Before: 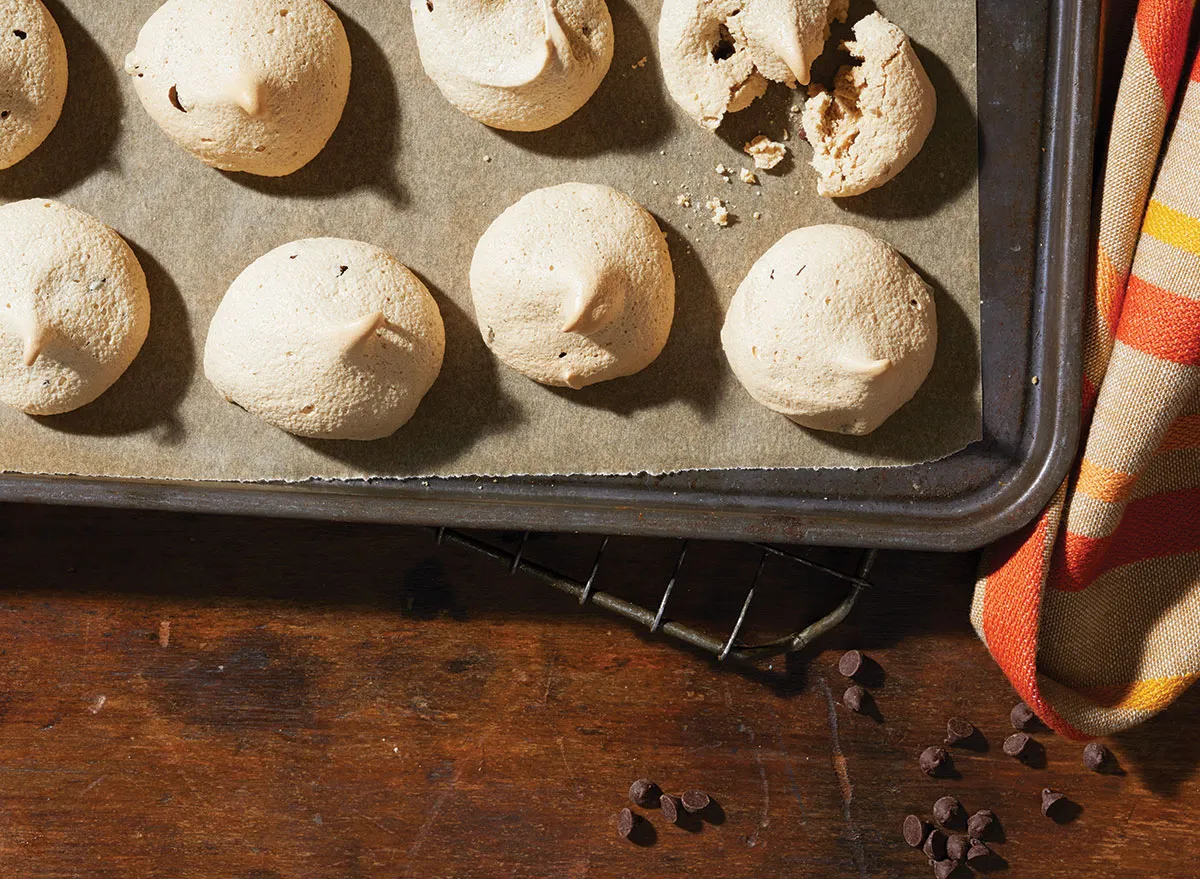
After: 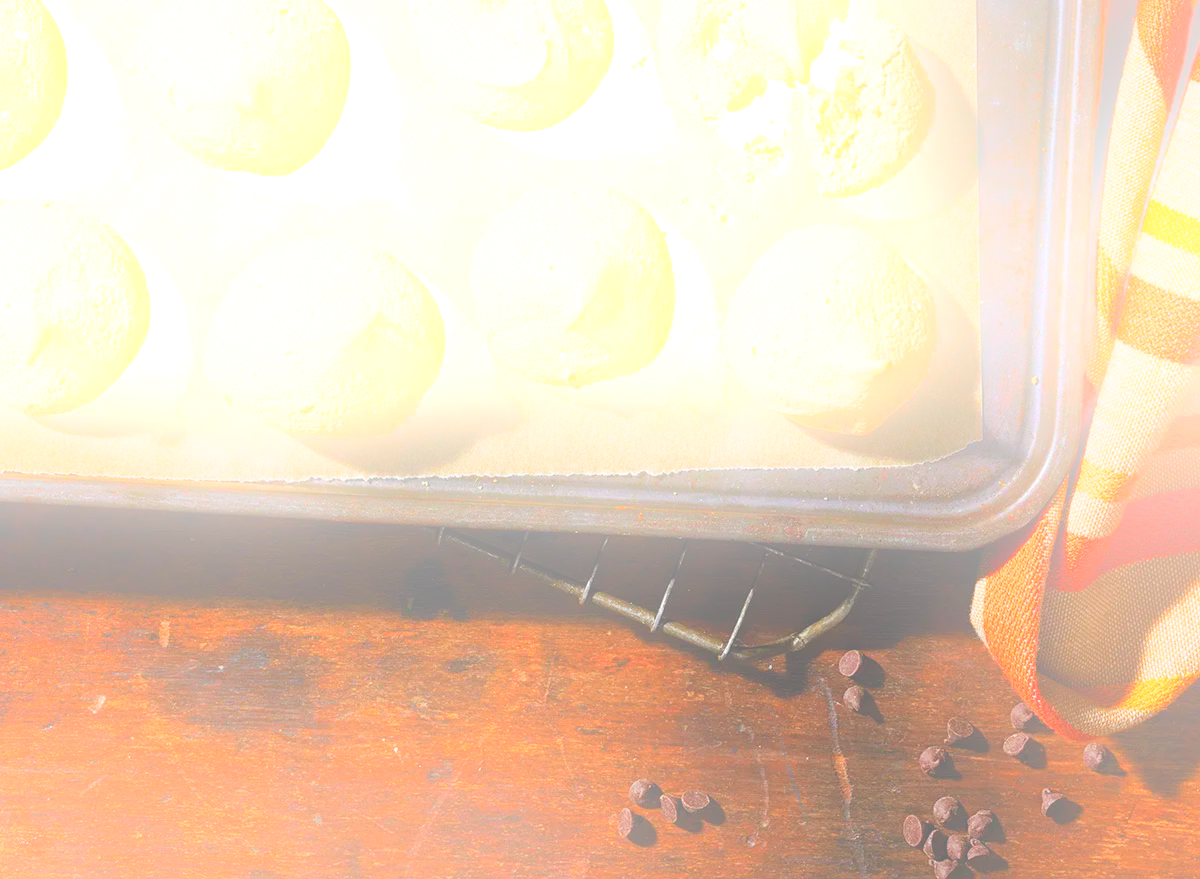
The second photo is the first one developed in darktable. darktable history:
tone curve: curves: ch0 [(0, 0) (0.003, 0.003) (0.011, 0.014) (0.025, 0.031) (0.044, 0.055) (0.069, 0.086) (0.1, 0.124) (0.136, 0.168) (0.177, 0.22) (0.224, 0.278) (0.277, 0.344) (0.335, 0.426) (0.399, 0.515) (0.468, 0.597) (0.543, 0.672) (0.623, 0.746) (0.709, 0.815) (0.801, 0.881) (0.898, 0.939) (1, 1)], preserve colors none
bloom: size 25%, threshold 5%, strength 90%
